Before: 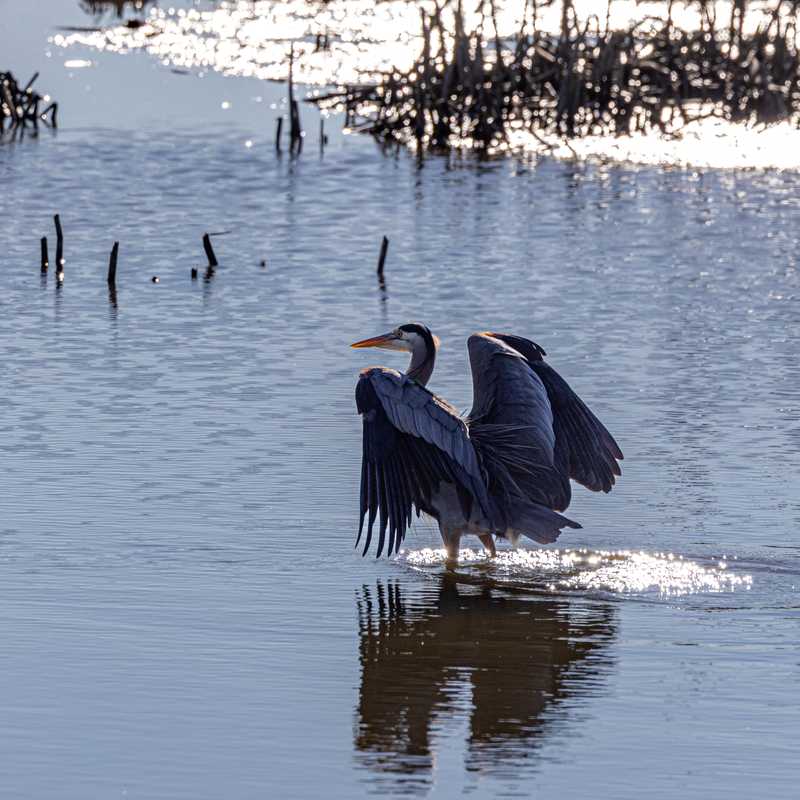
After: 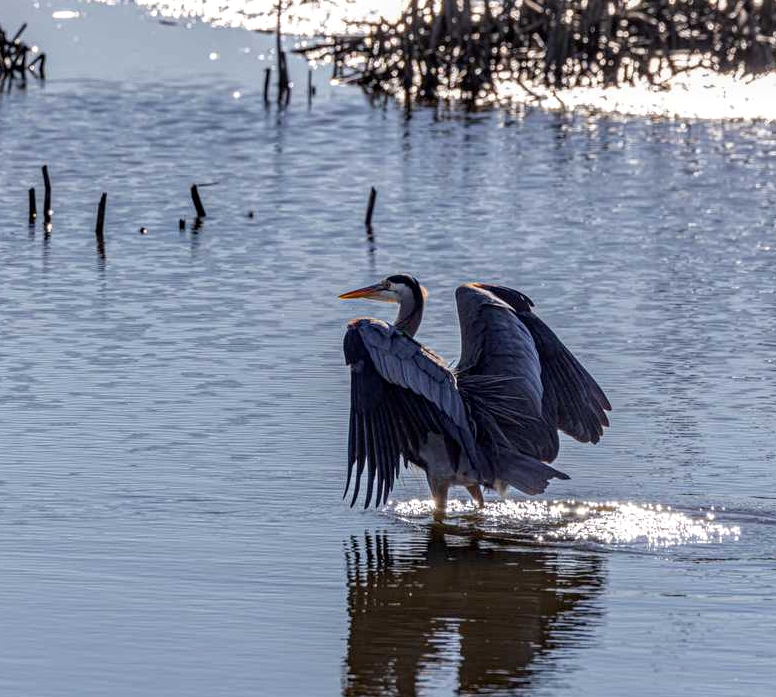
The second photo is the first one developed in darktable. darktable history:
crop: left 1.507%, top 6.147%, right 1.379%, bottom 6.637%
local contrast: on, module defaults
